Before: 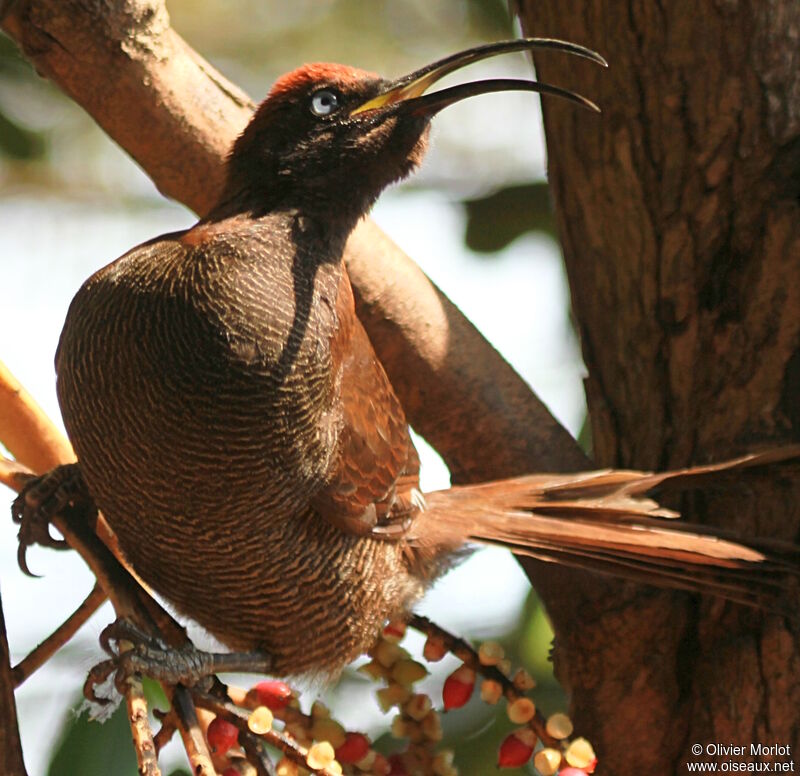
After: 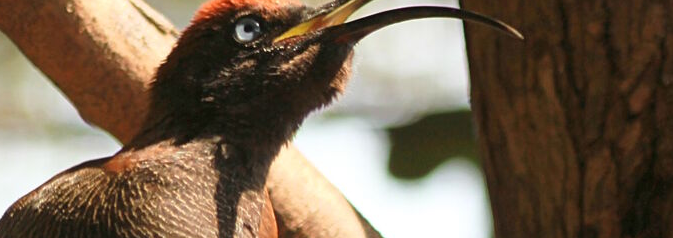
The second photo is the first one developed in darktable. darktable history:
crop and rotate: left 9.672%, top 9.479%, right 6.149%, bottom 59.811%
